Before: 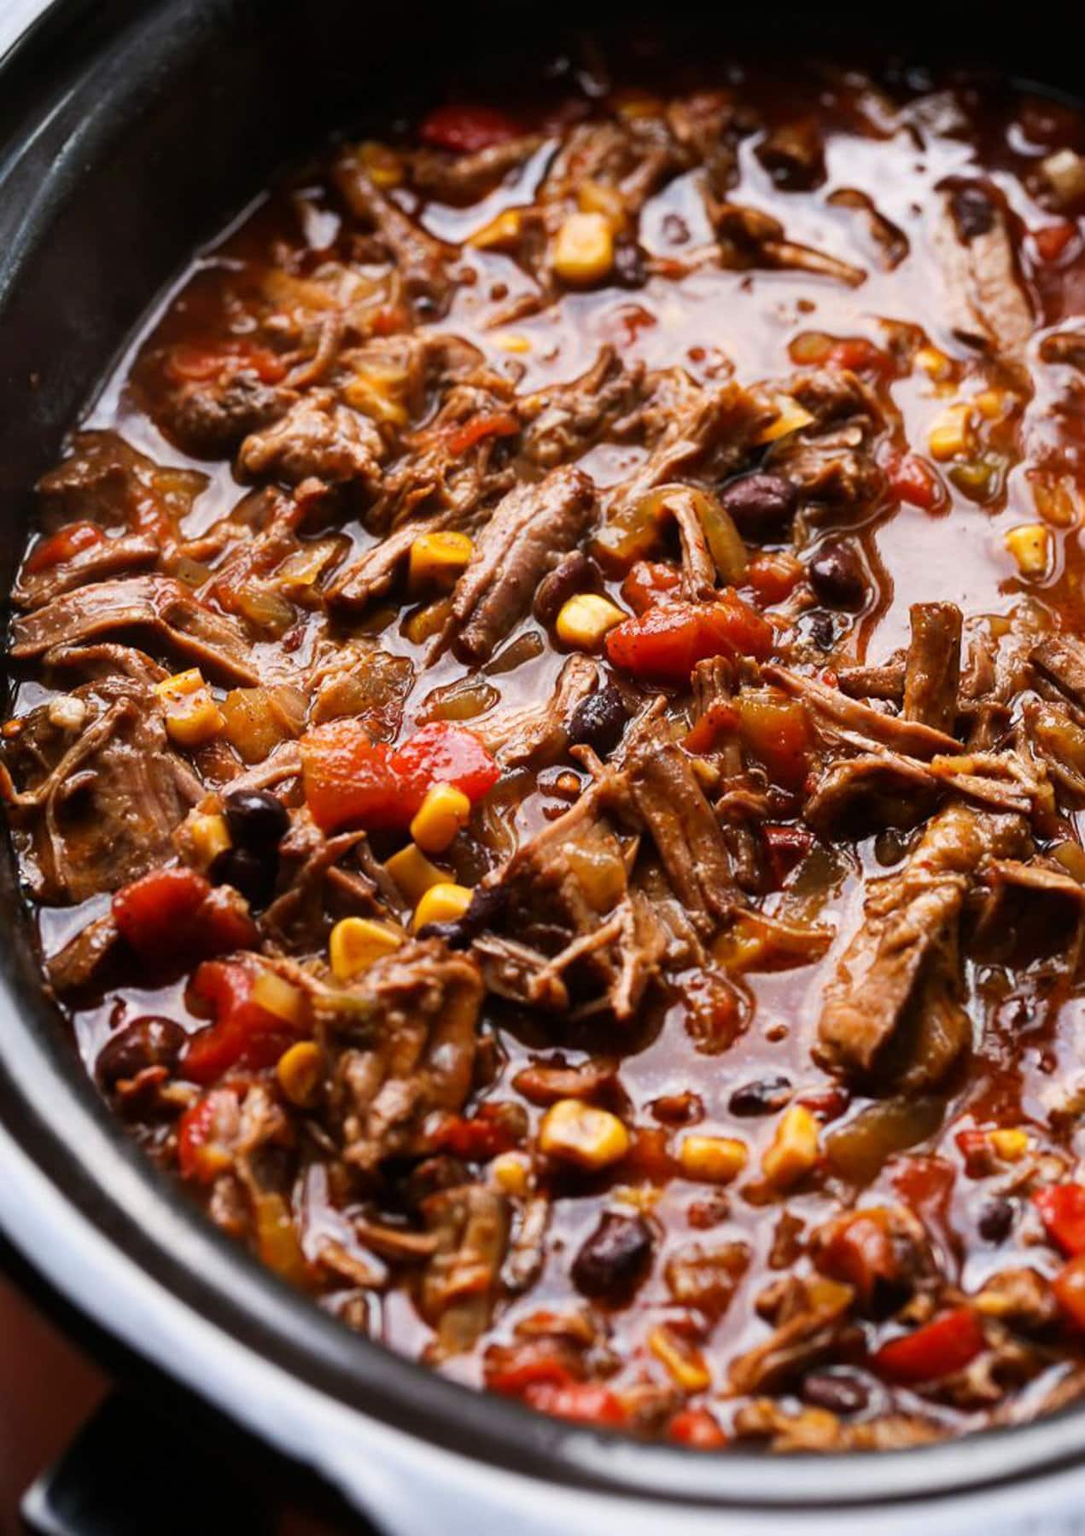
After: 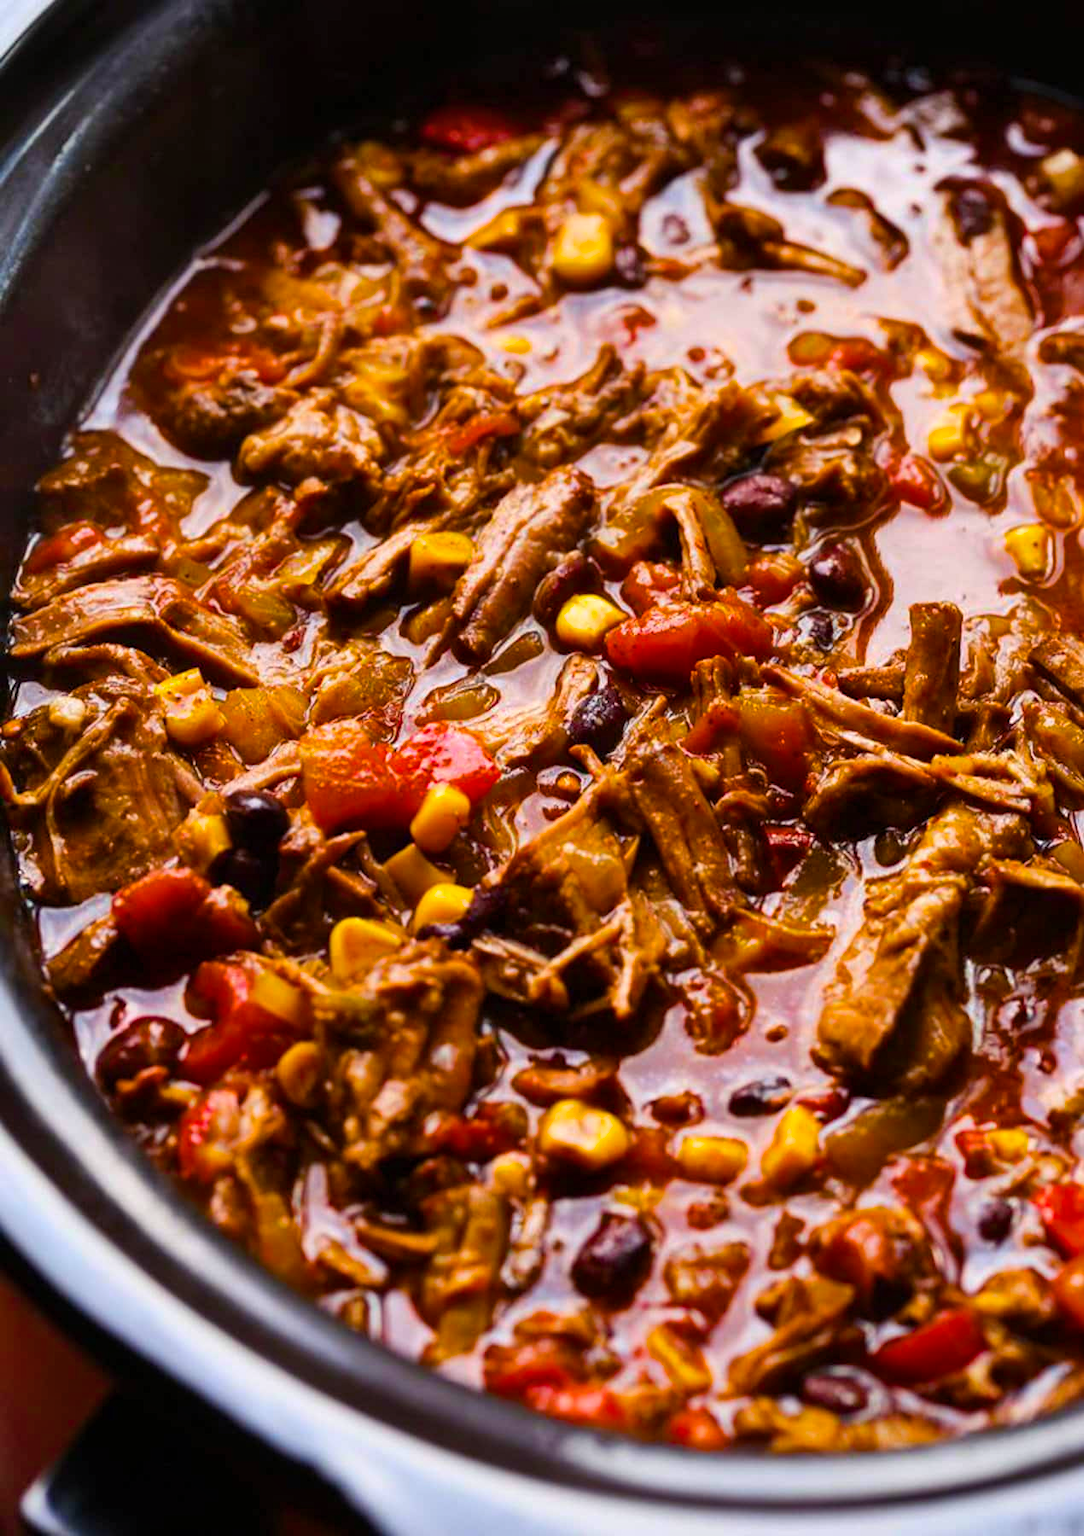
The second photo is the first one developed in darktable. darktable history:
shadows and highlights: shadows 33.16, highlights -46.19, compress 49.61%, soften with gaussian
color balance rgb: shadows lift › chroma 3.304%, shadows lift › hue 280.14°, linear chroma grading › global chroma 15.427%, perceptual saturation grading › global saturation 41.99%, global vibrance 14.414%
